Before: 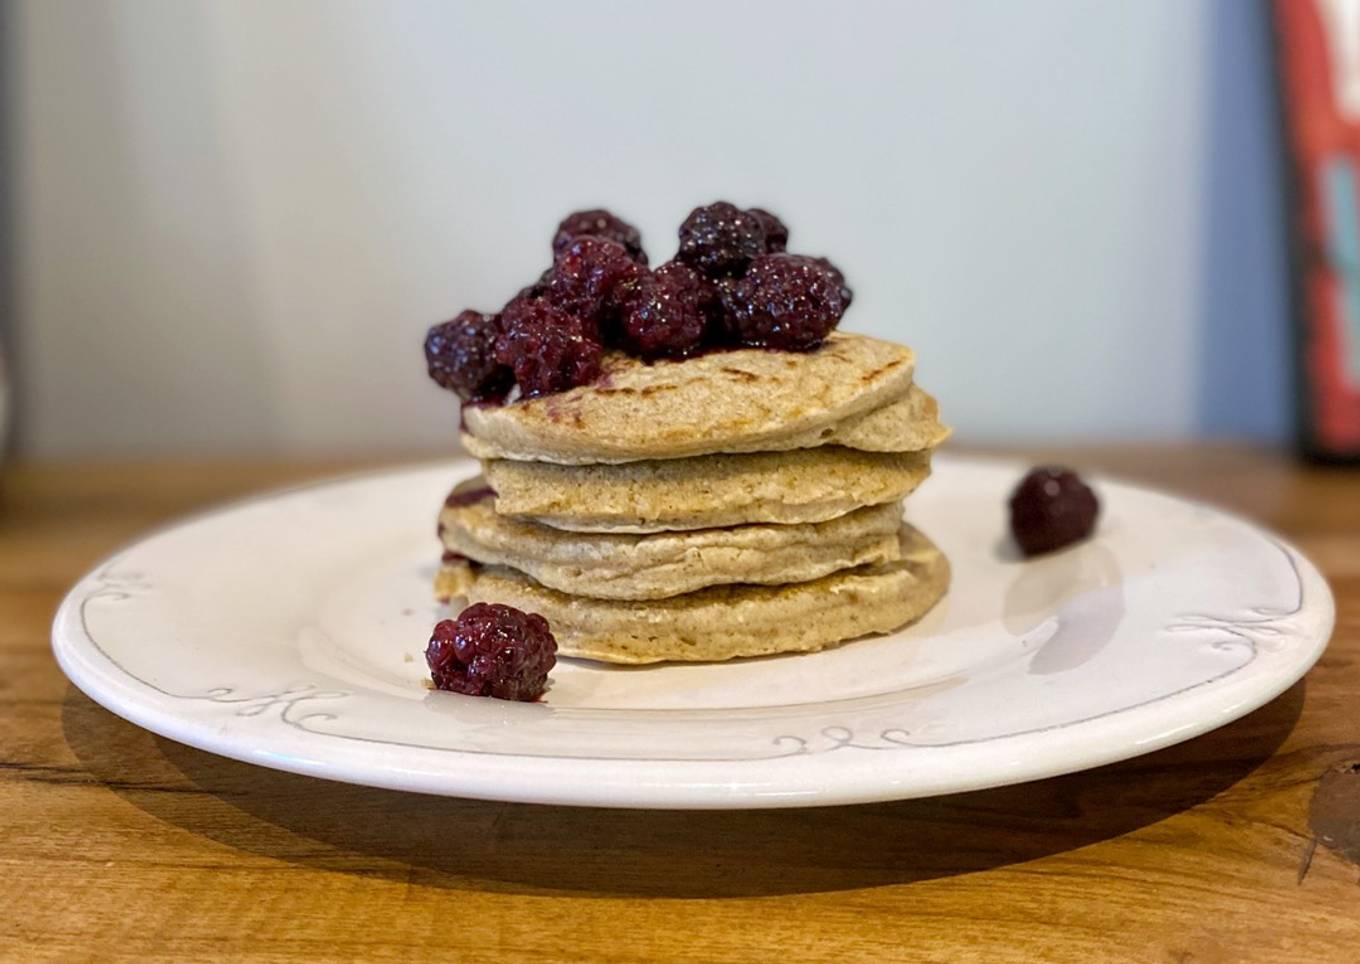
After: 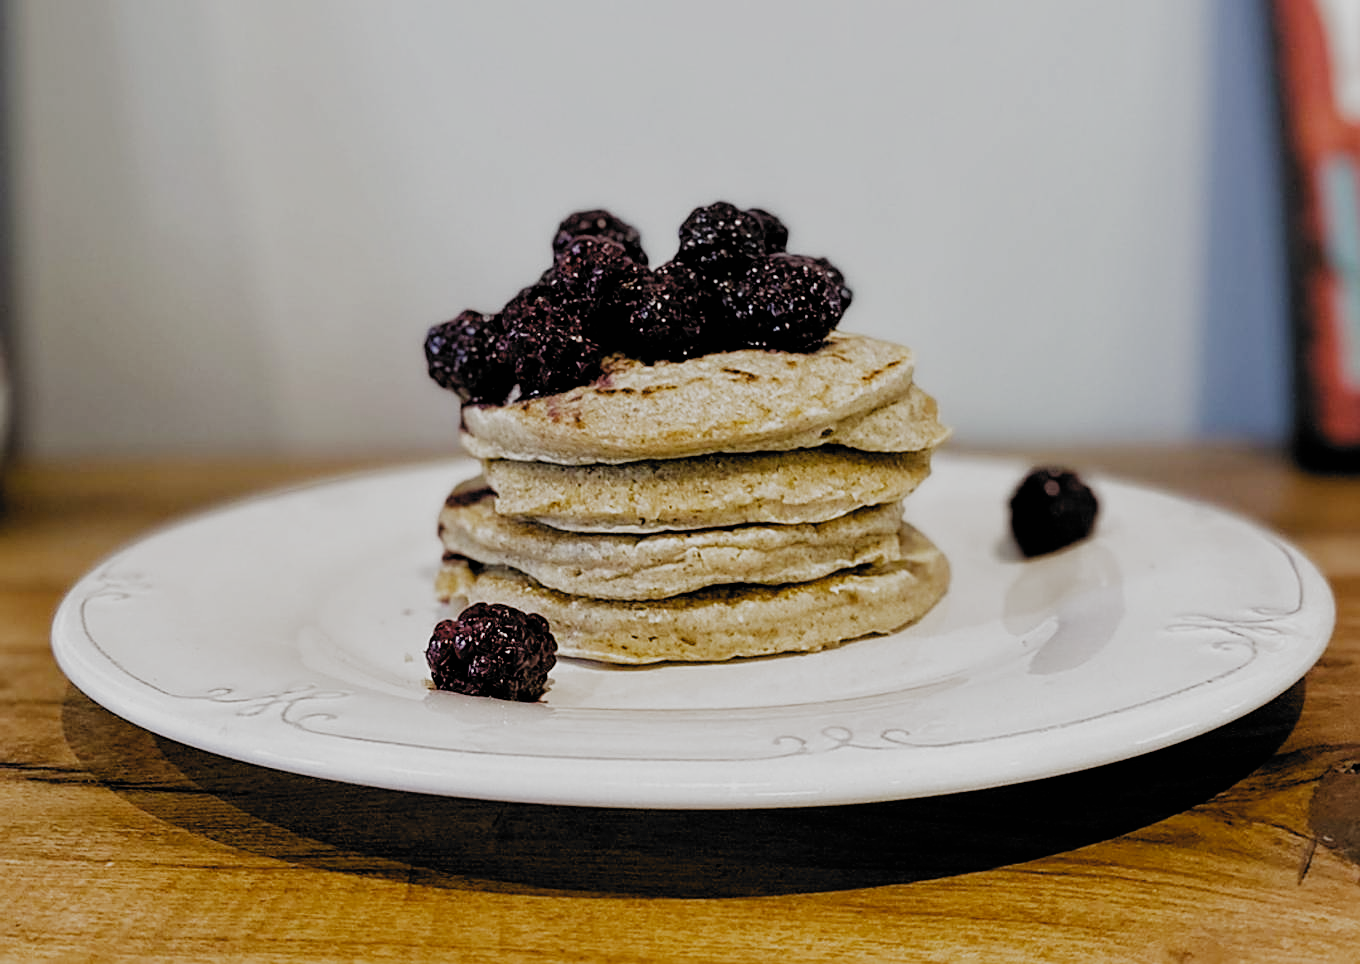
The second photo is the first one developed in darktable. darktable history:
filmic rgb: black relative exposure -5 EV, white relative exposure 3.96 EV, hardness 2.9, contrast 1.3, highlights saturation mix -29.56%, add noise in highlights 0.002, preserve chrominance no, color science v3 (2019), use custom middle-gray values true, contrast in highlights soft
color correction: highlights b* 0.031, saturation 0.765
sharpen: on, module defaults
shadows and highlights: shadows 25.1, white point adjustment -3, highlights -29.7
